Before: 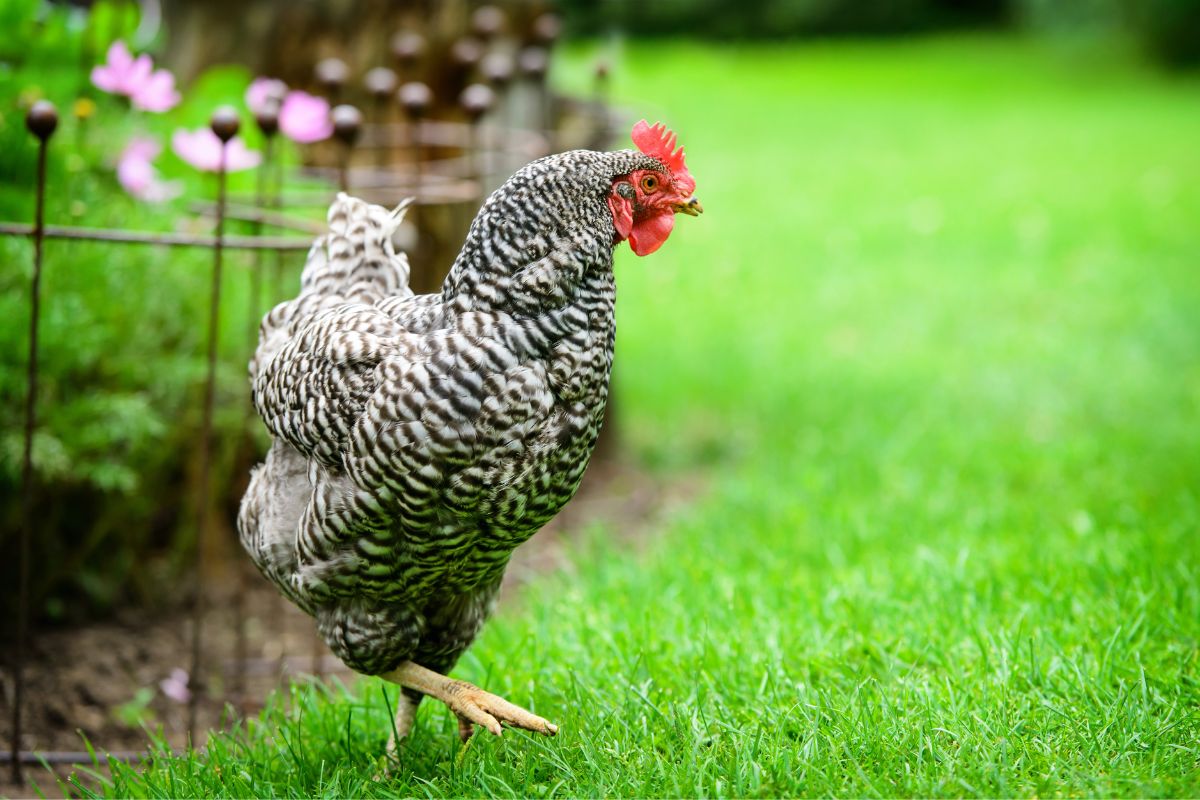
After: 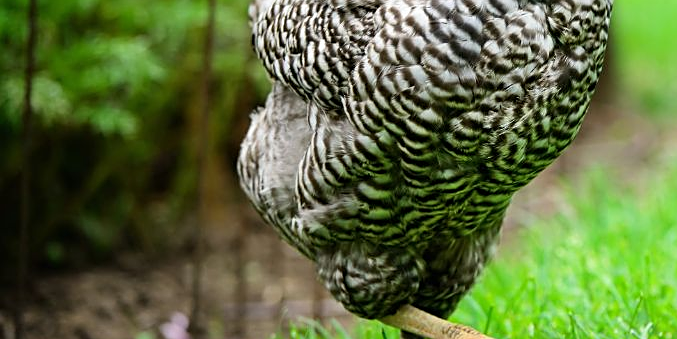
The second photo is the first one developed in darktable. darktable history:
sharpen: on, module defaults
crop: top 44.526%, right 43.532%, bottom 13.011%
